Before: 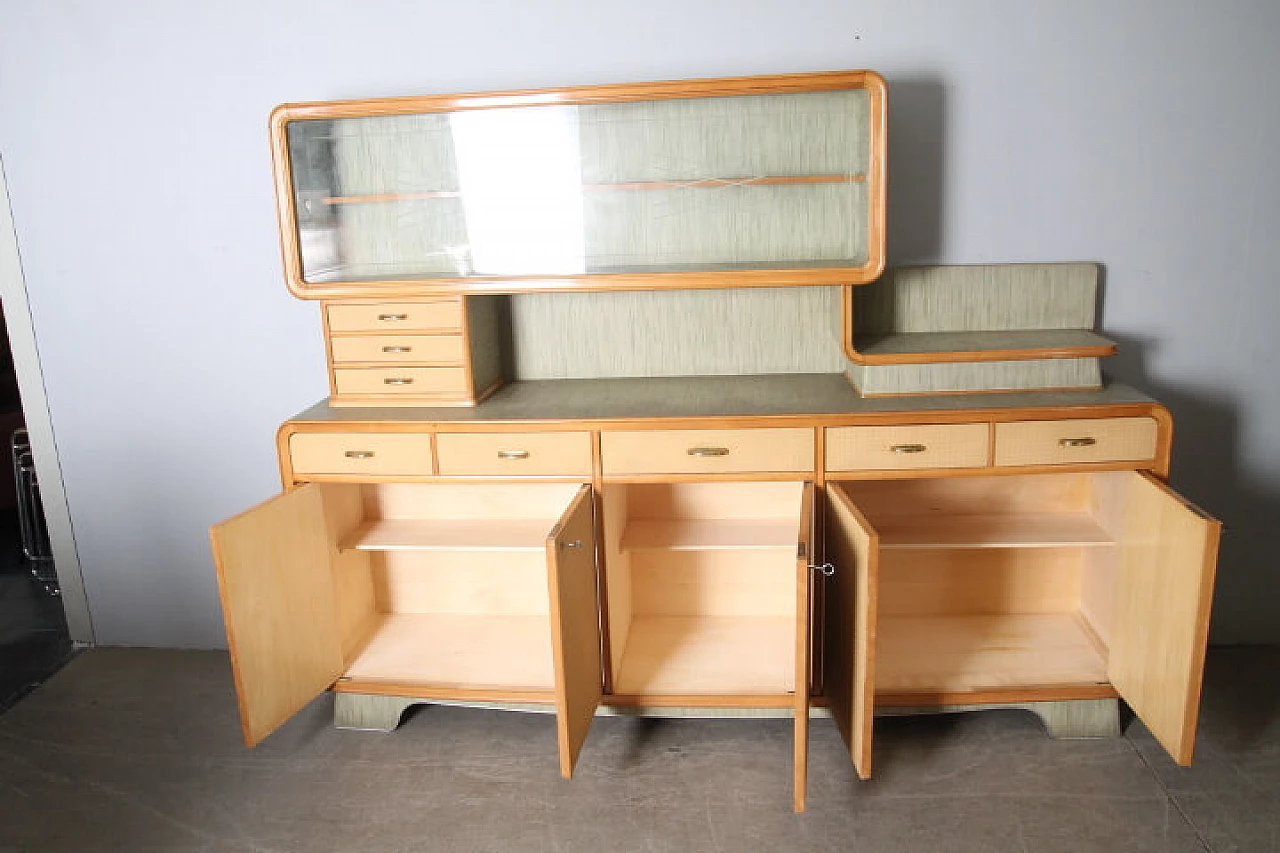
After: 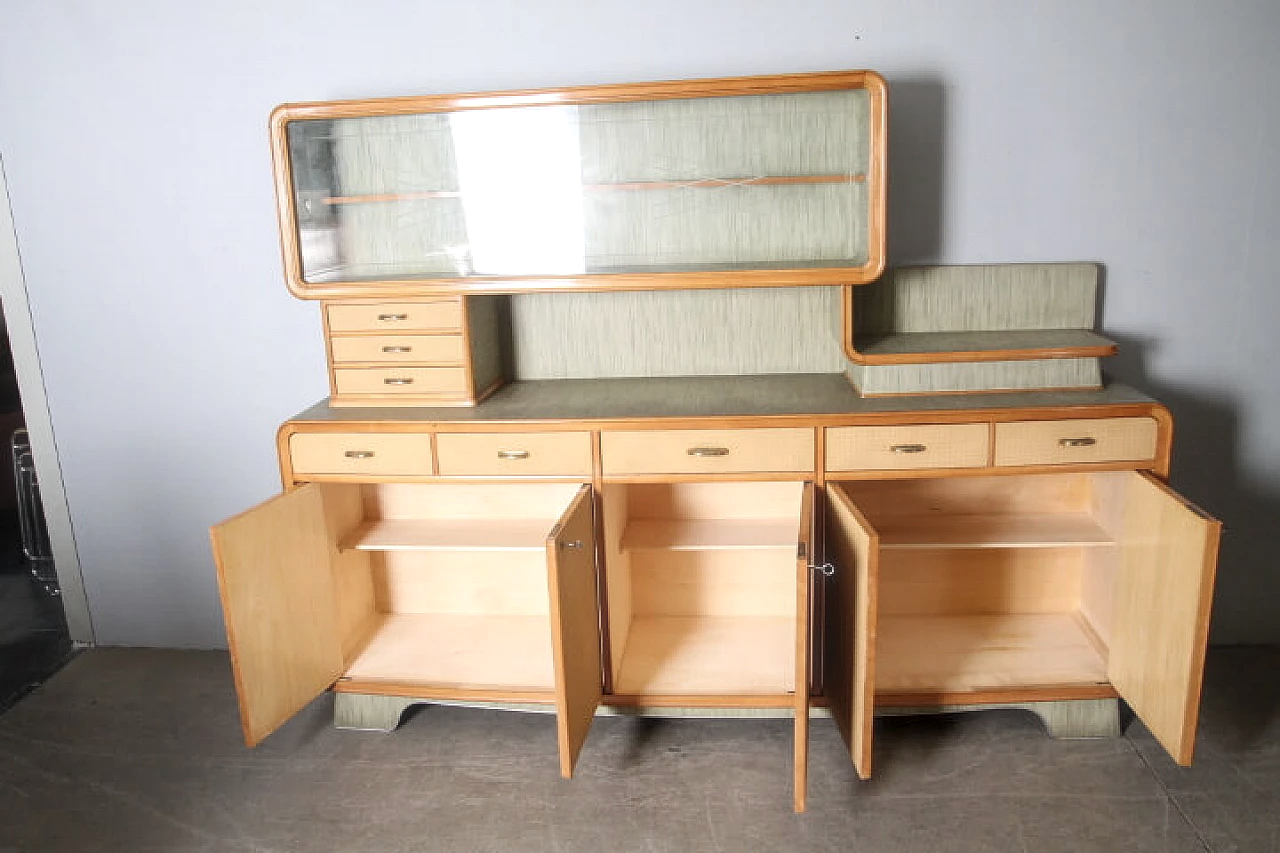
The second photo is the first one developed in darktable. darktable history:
exposure: compensate exposure bias true, compensate highlight preservation false
local contrast: on, module defaults
haze removal: strength -0.106, compatibility mode true, adaptive false
